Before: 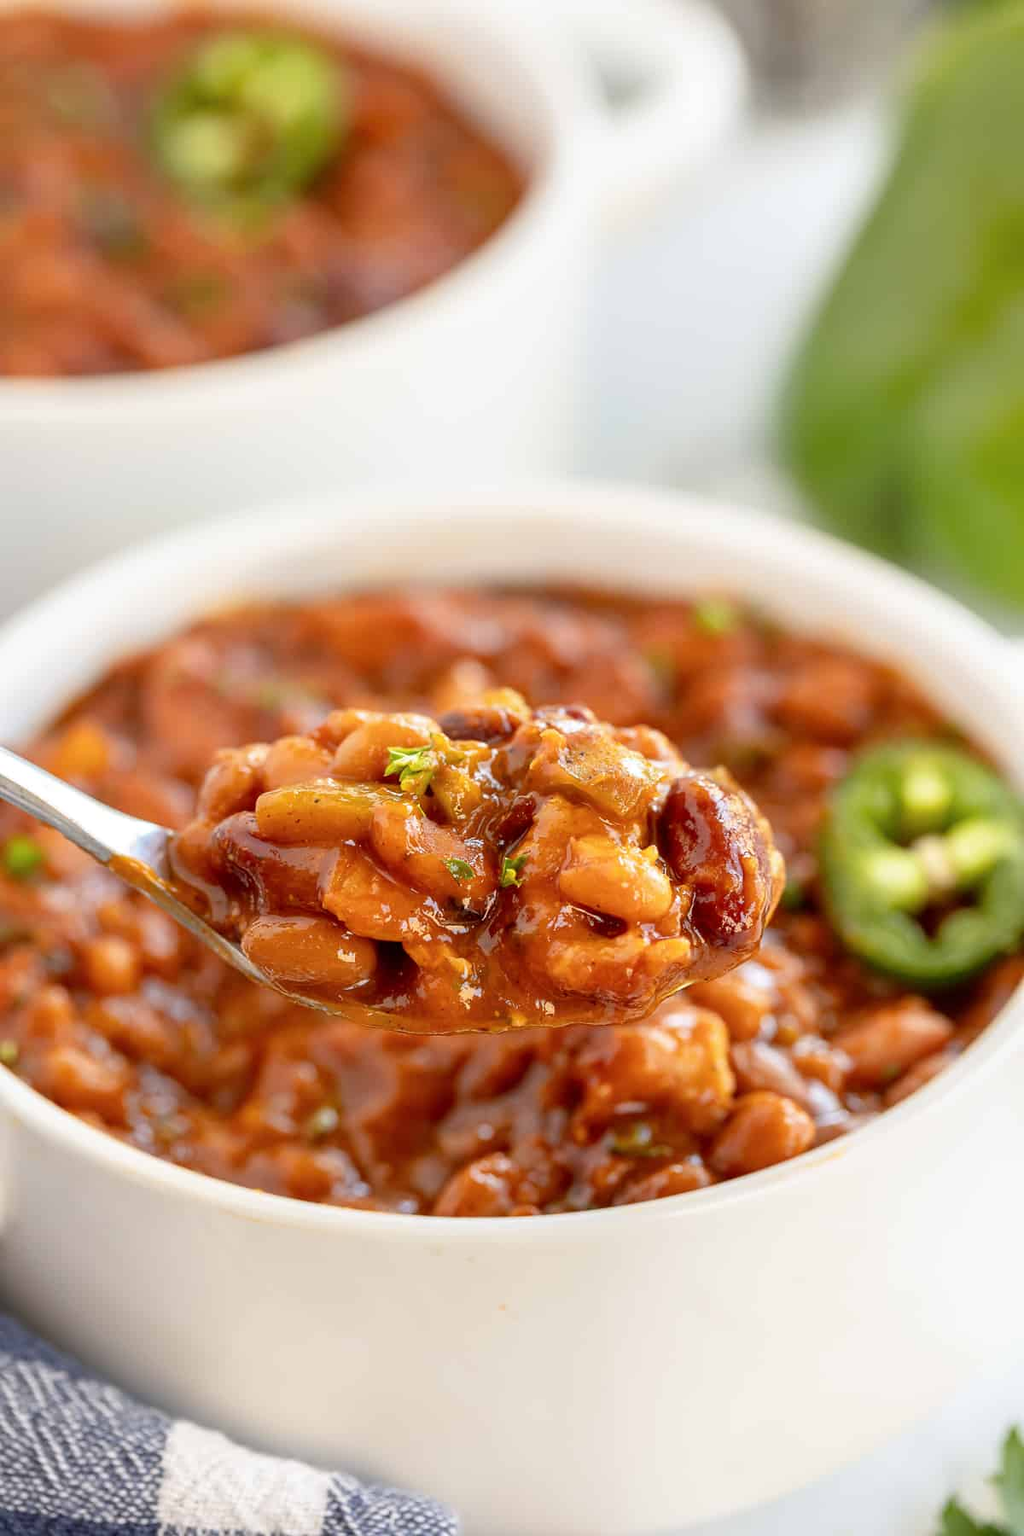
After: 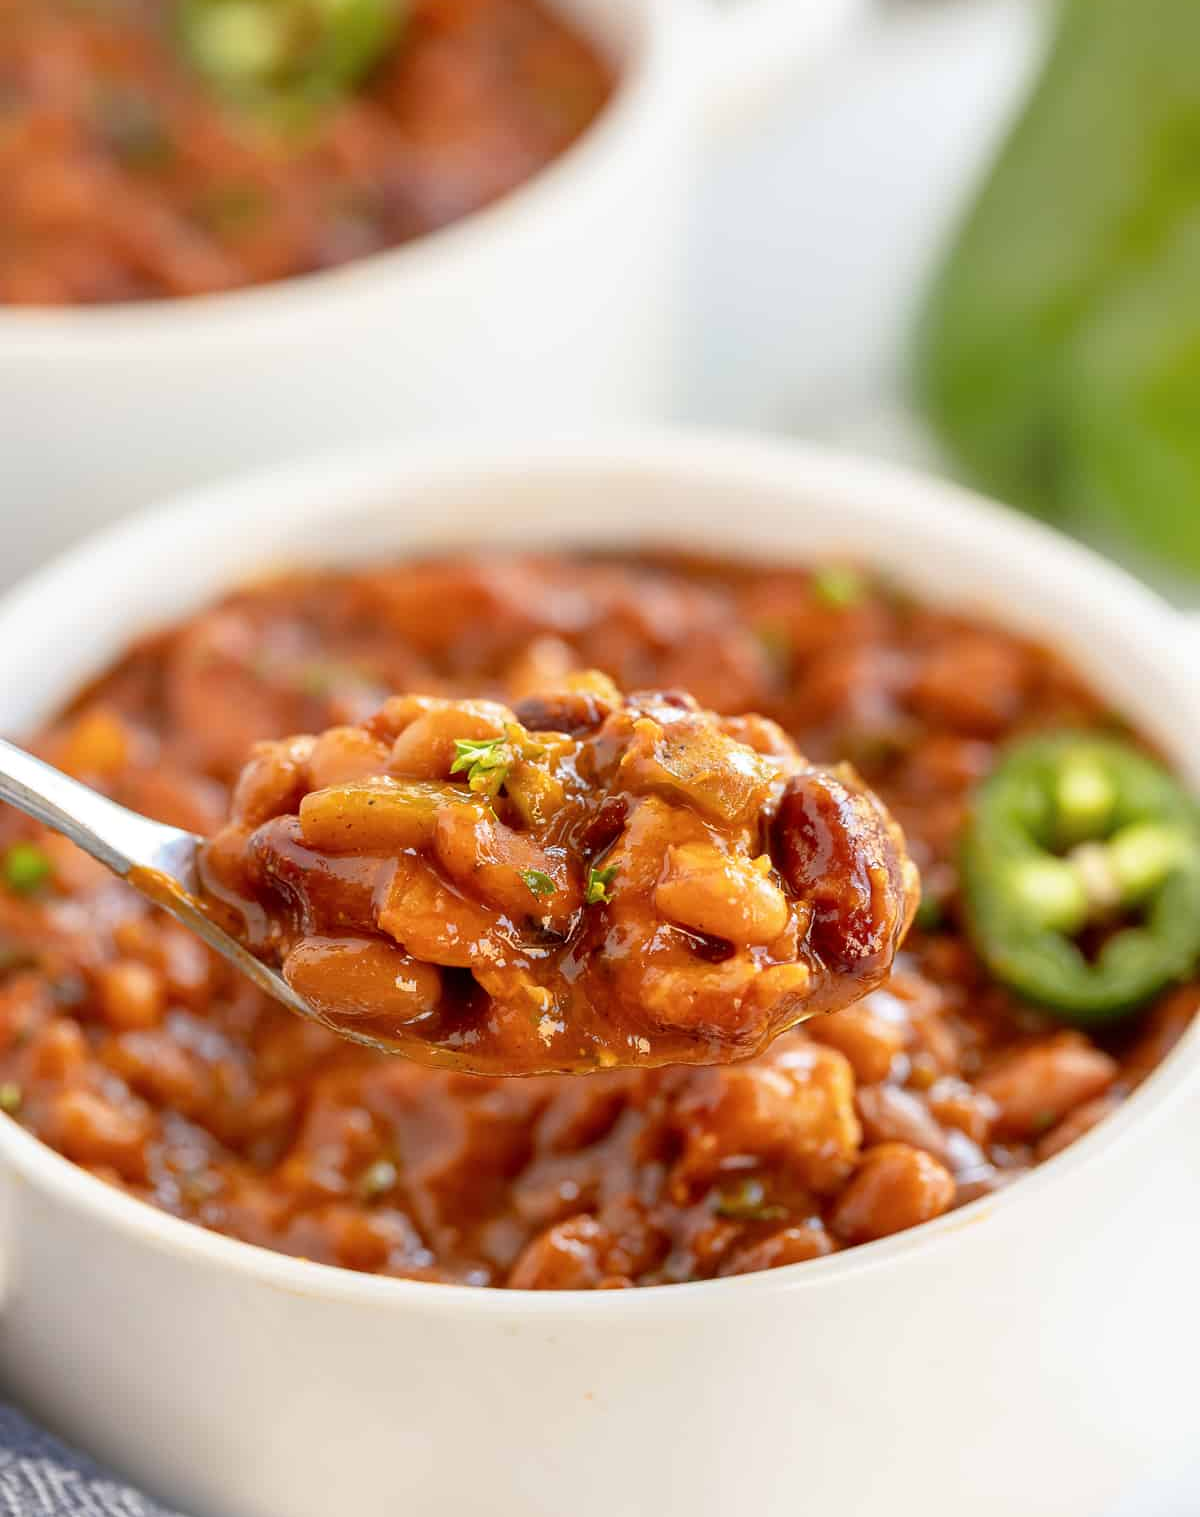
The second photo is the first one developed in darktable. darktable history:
crop: top 7.579%, bottom 8.099%
